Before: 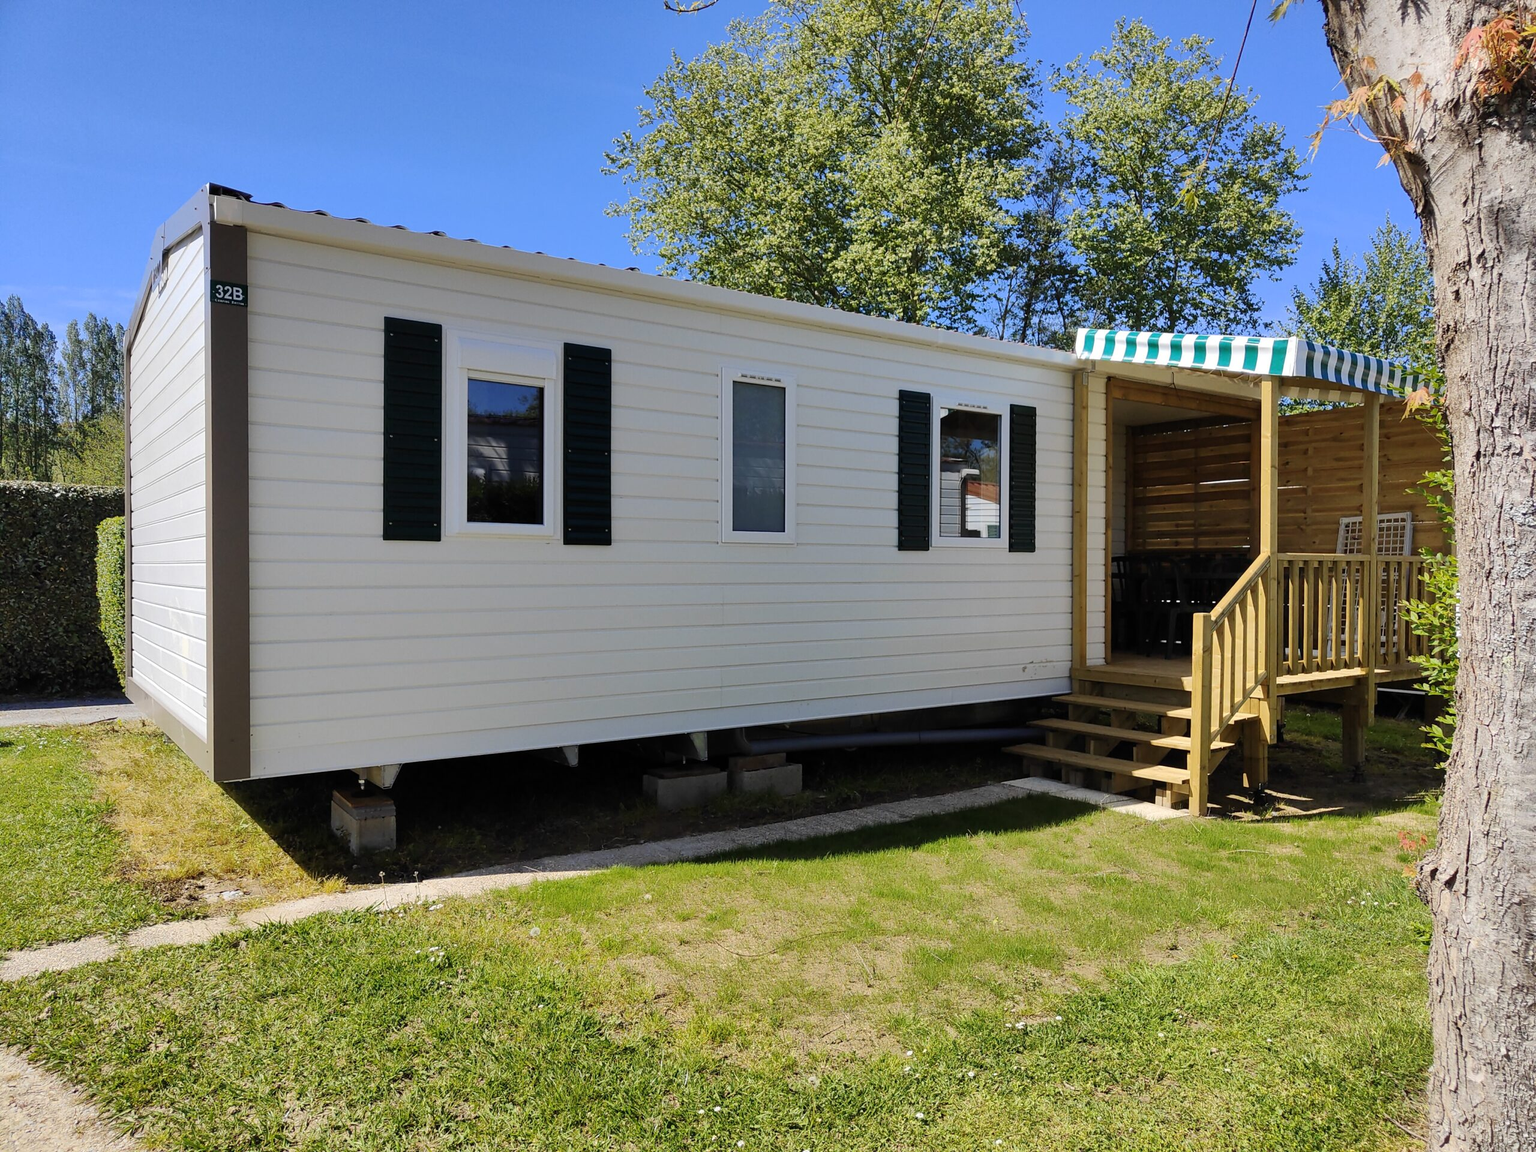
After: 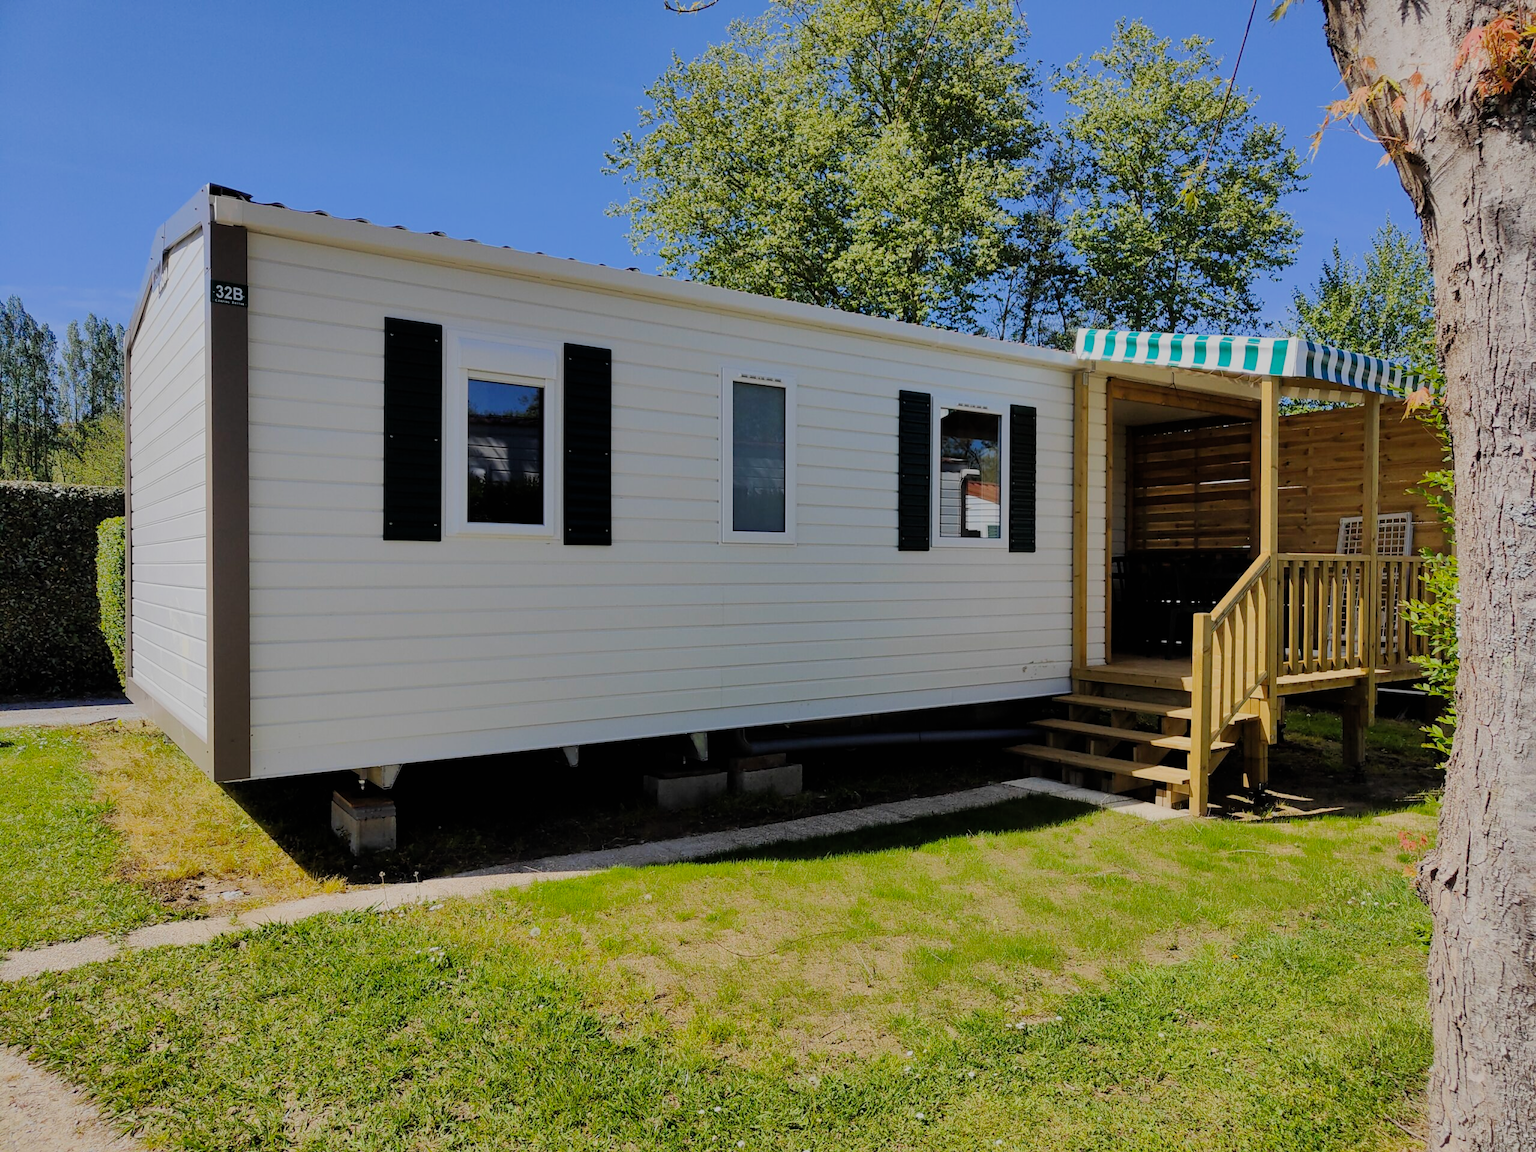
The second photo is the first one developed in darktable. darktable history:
filmic rgb: black relative exposure -7.65 EV, white relative exposure 4.56 EV, hardness 3.61
shadows and highlights: shadows 25.09, white point adjustment -2.86, highlights -29.81
